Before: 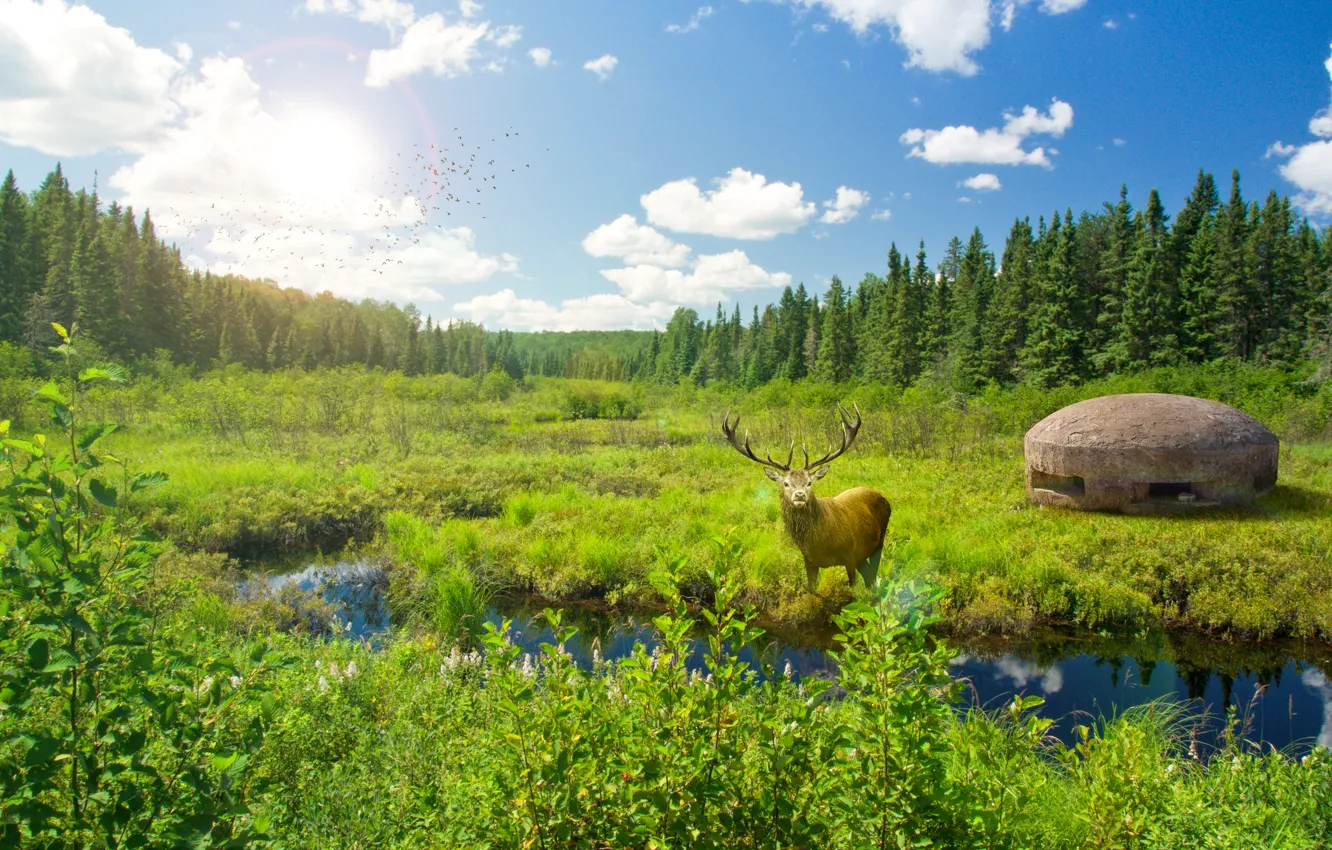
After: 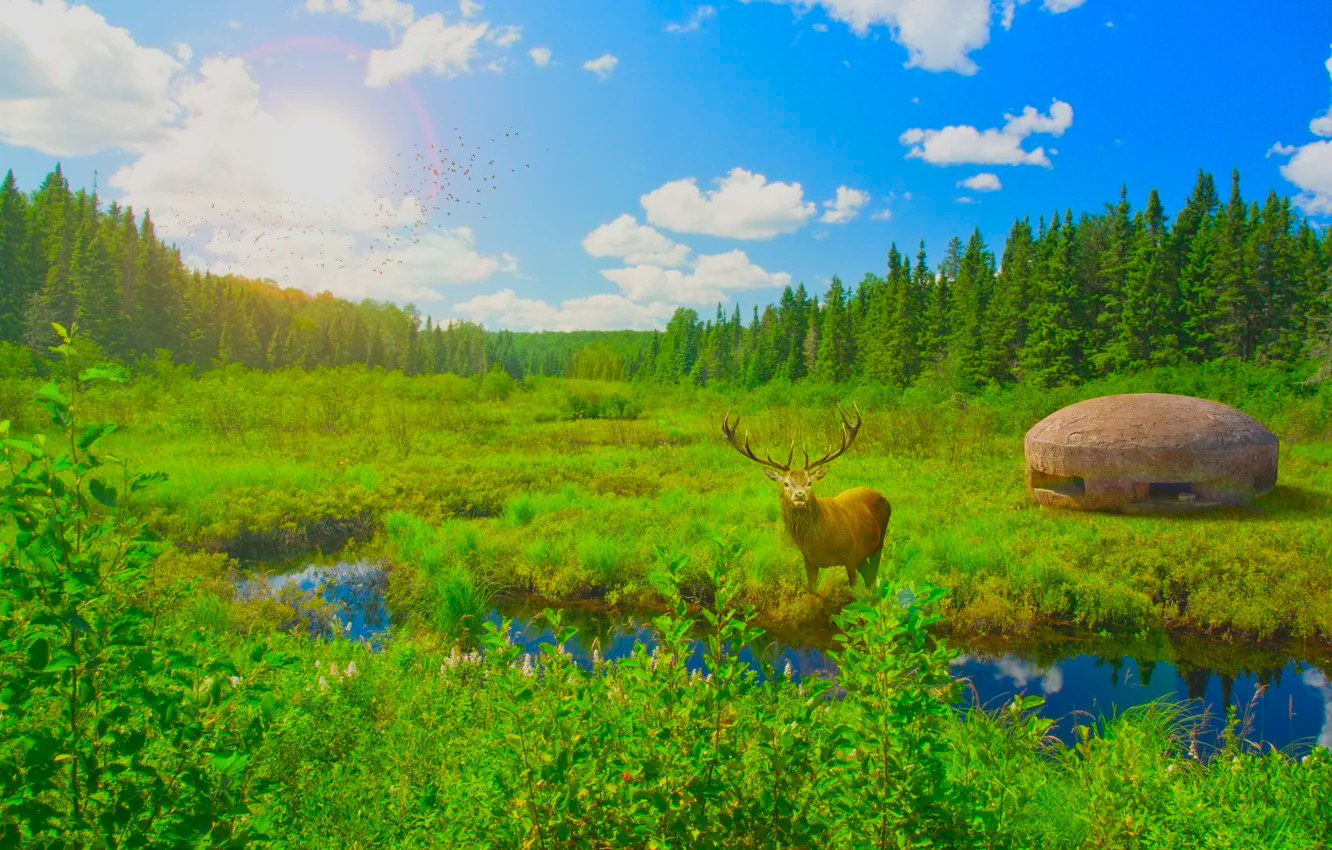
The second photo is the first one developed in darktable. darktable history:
contrast brightness saturation: contrast -0.252, saturation -0.442
color correction: highlights b* -0.058, saturation 3
